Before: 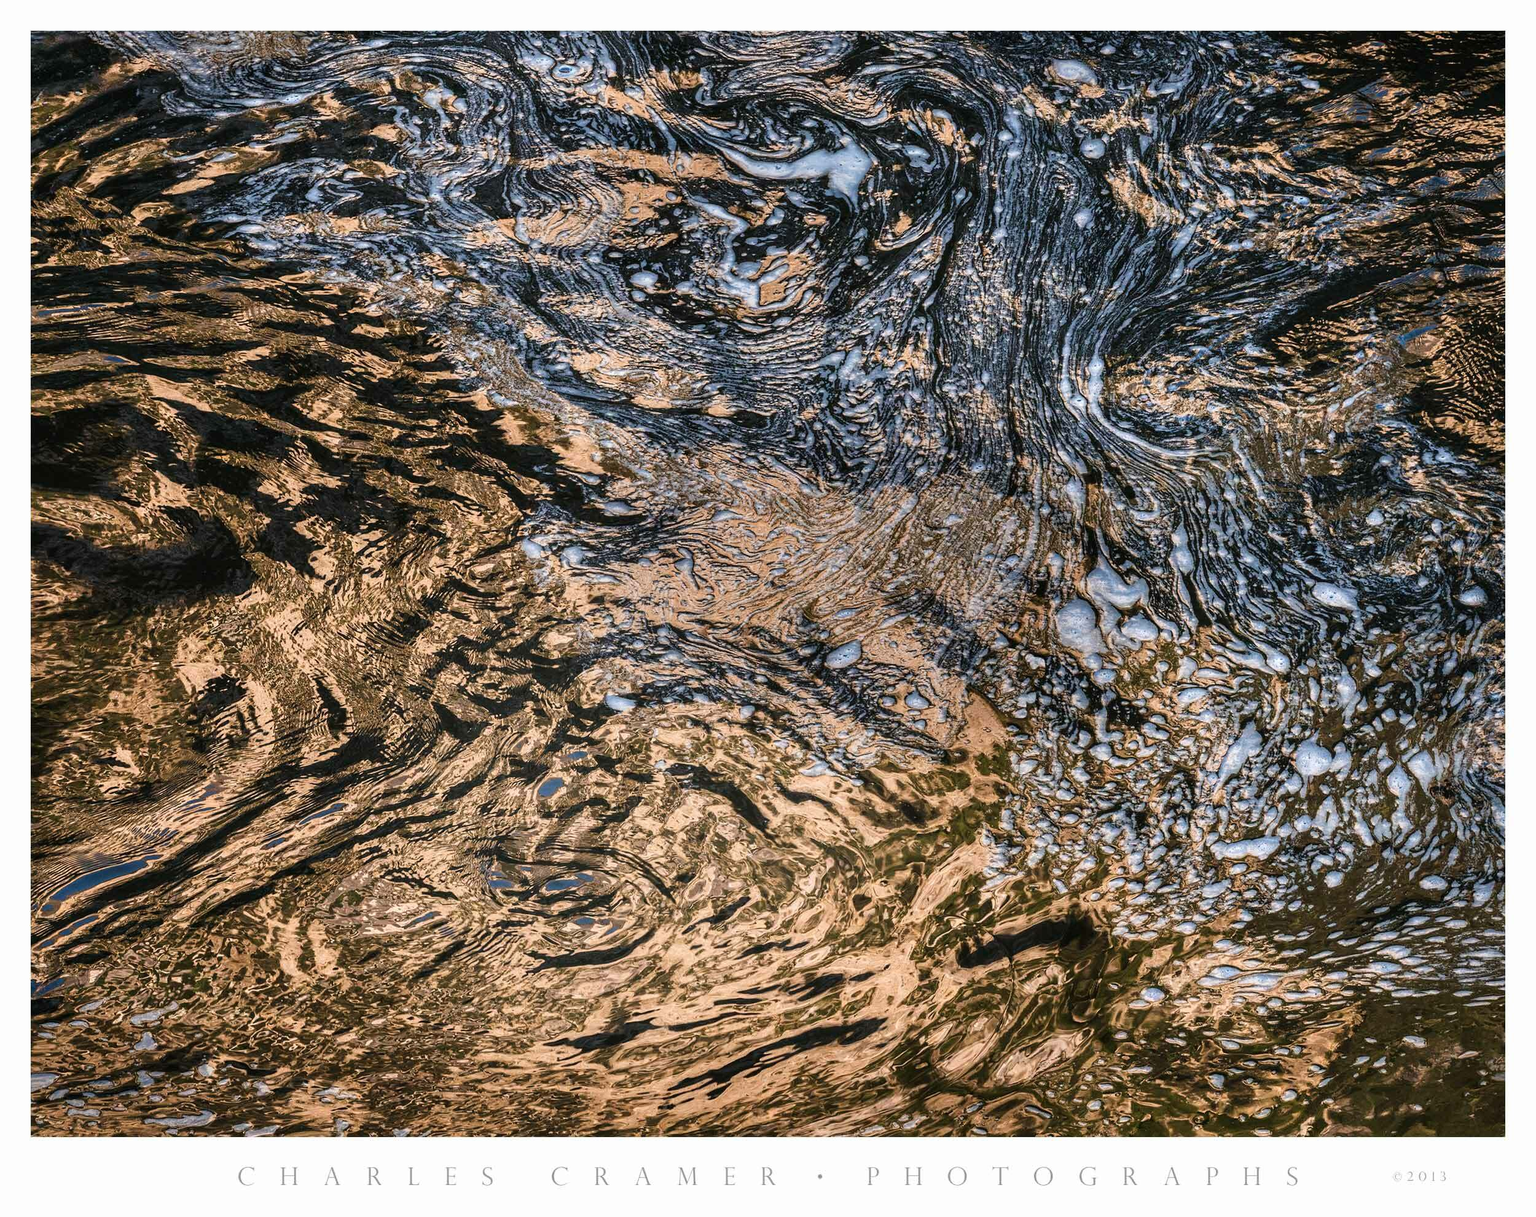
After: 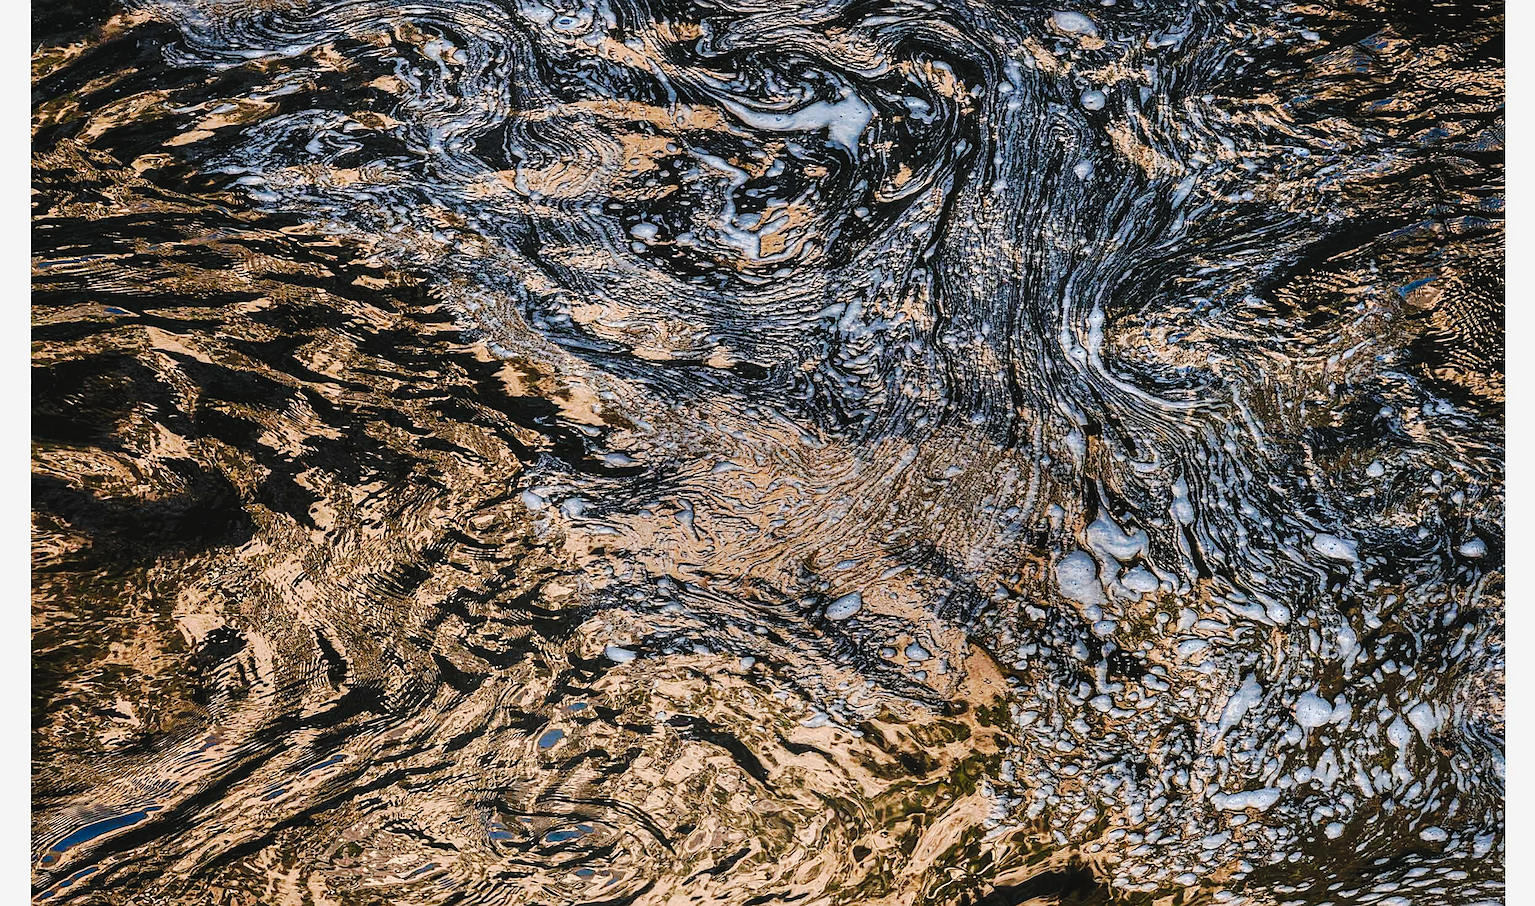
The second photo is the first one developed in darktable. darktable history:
crop: top 4.012%, bottom 21.472%
sharpen: on, module defaults
tone curve: curves: ch0 [(0, 0.032) (0.094, 0.08) (0.265, 0.208) (0.41, 0.417) (0.498, 0.496) (0.638, 0.673) (0.845, 0.828) (0.994, 0.964)]; ch1 [(0, 0) (0.161, 0.092) (0.37, 0.302) (0.417, 0.434) (0.492, 0.502) (0.576, 0.589) (0.644, 0.638) (0.725, 0.765) (1, 1)]; ch2 [(0, 0) (0.352, 0.403) (0.45, 0.469) (0.521, 0.515) (0.55, 0.528) (0.589, 0.576) (1, 1)], preserve colors none
